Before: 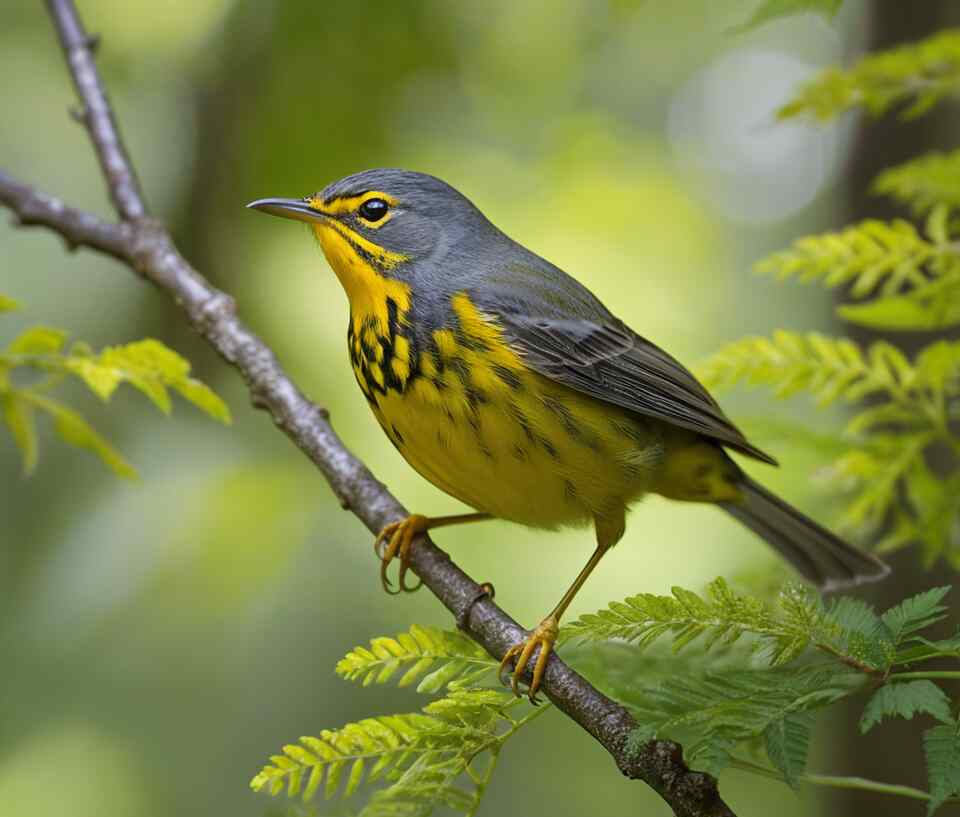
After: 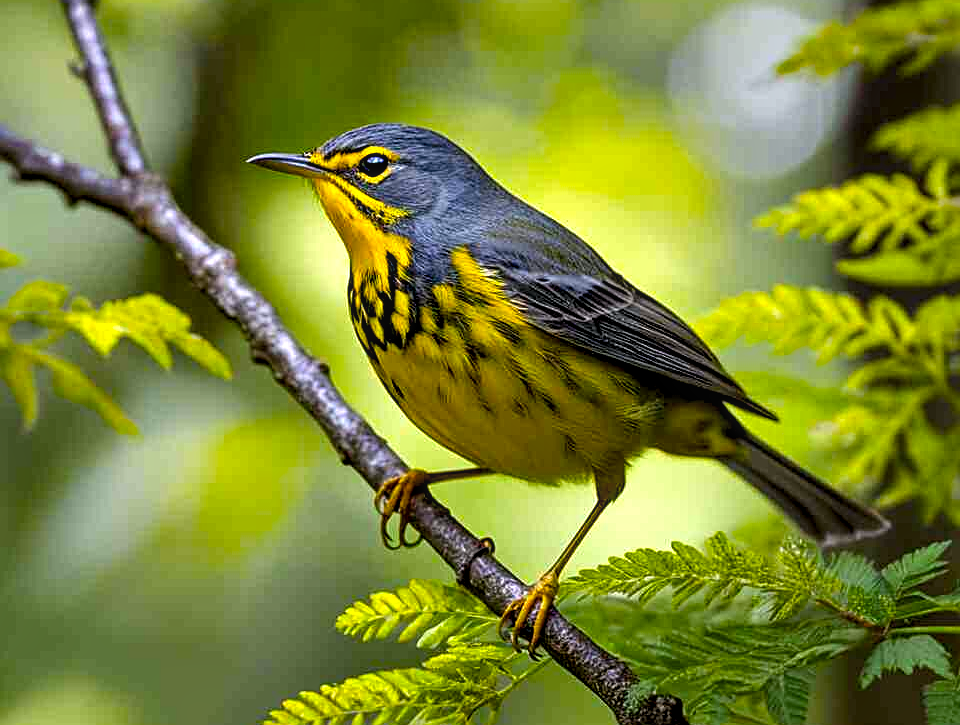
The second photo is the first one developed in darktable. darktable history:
crop and rotate: top 5.609%, bottom 5.609%
local contrast: on, module defaults
contrast equalizer: octaves 7, y [[0.6 ×6], [0.55 ×6], [0 ×6], [0 ×6], [0 ×6]]
tone equalizer: on, module defaults
color balance rgb: perceptual saturation grading › global saturation 34.05%, global vibrance 5.56%
sharpen: on, module defaults
